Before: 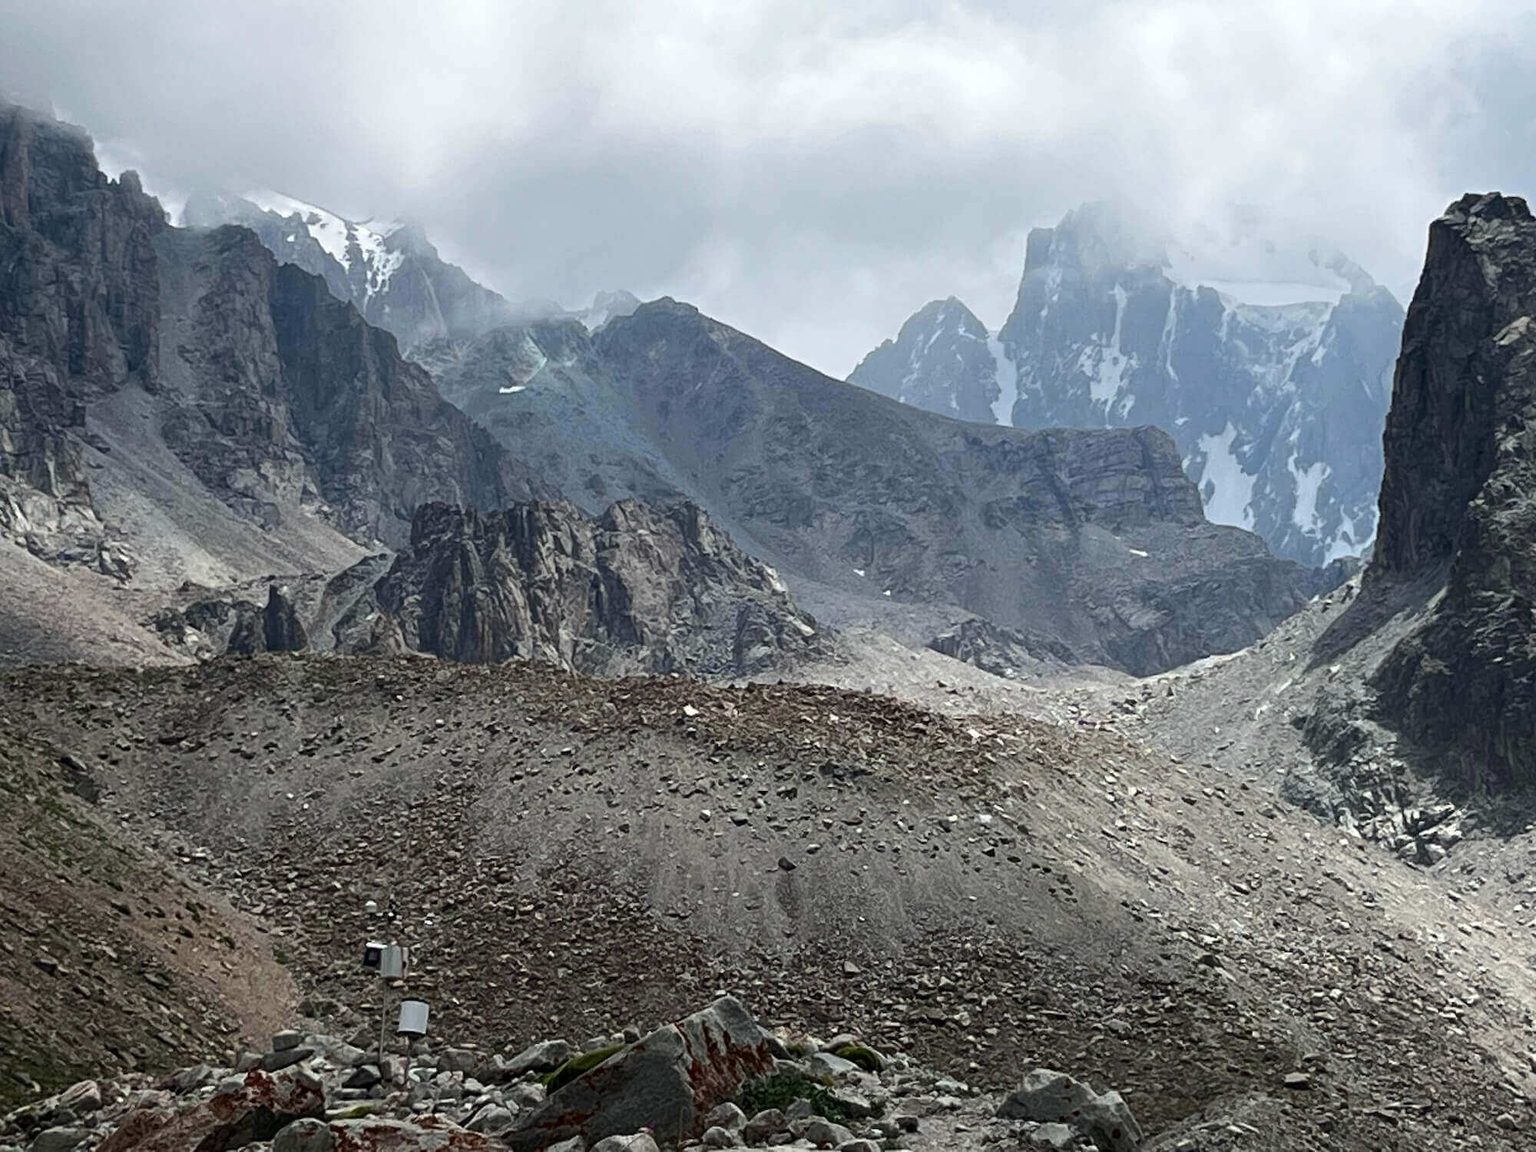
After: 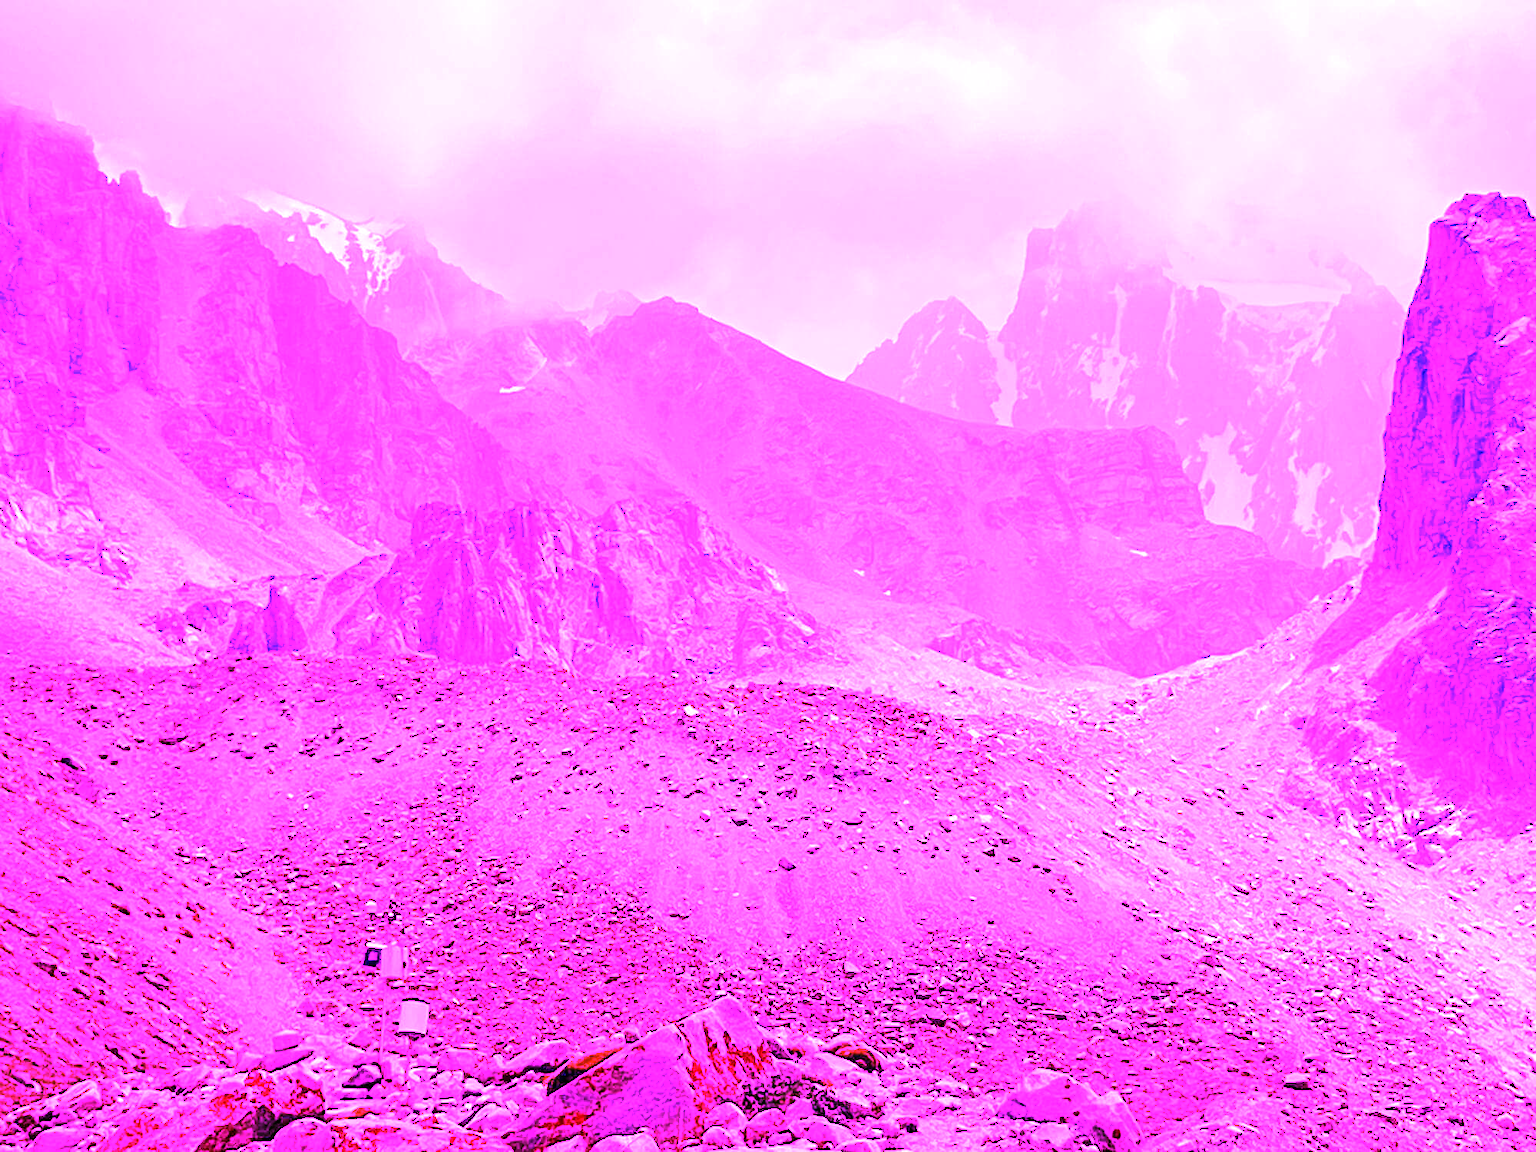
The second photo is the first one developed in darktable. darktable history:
rotate and perspective: automatic cropping original format, crop left 0, crop top 0
white balance: red 8, blue 8
